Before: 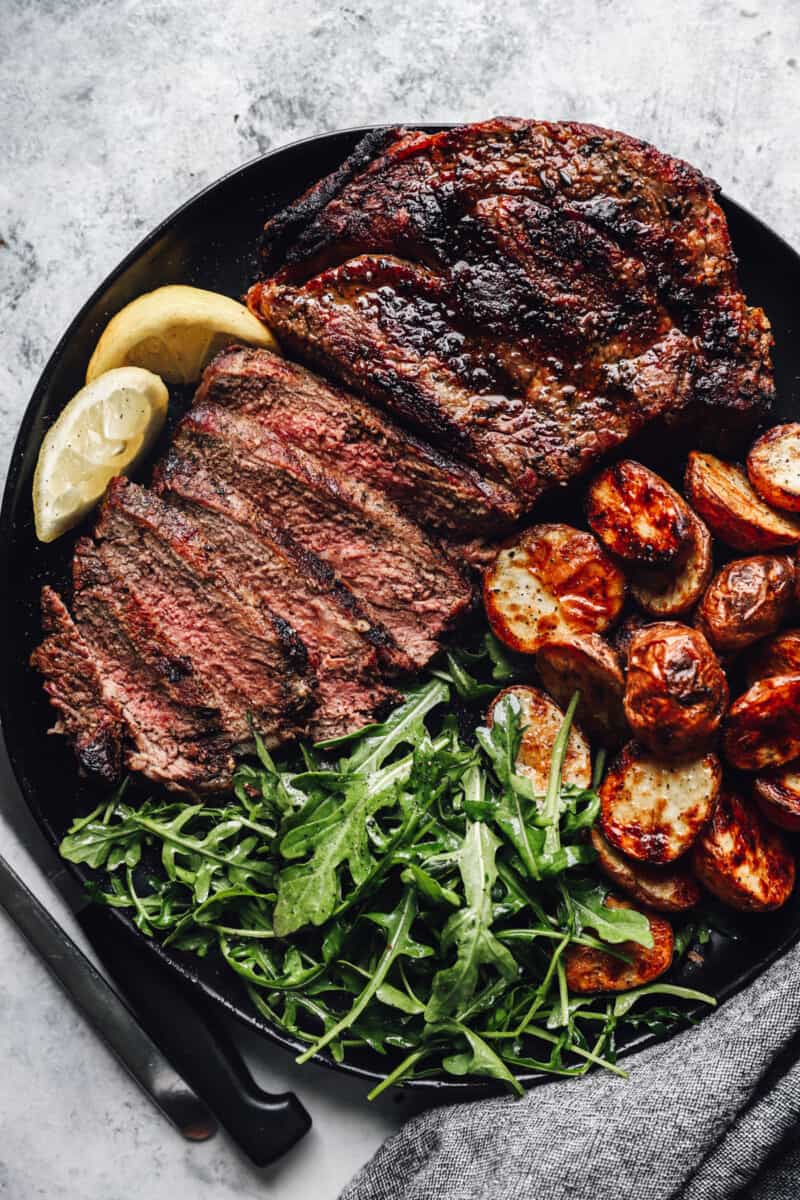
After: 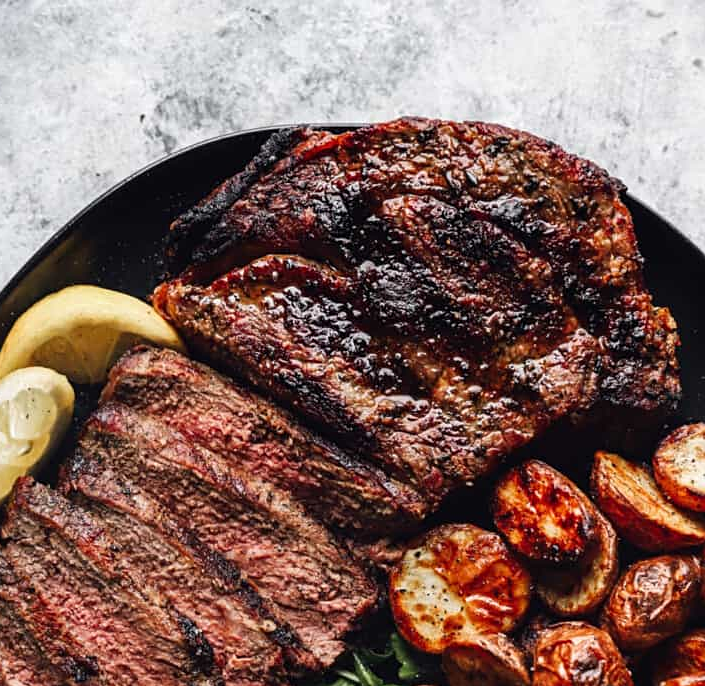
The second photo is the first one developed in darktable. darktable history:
crop and rotate: left 11.812%, bottom 42.776%
sharpen: amount 0.2
